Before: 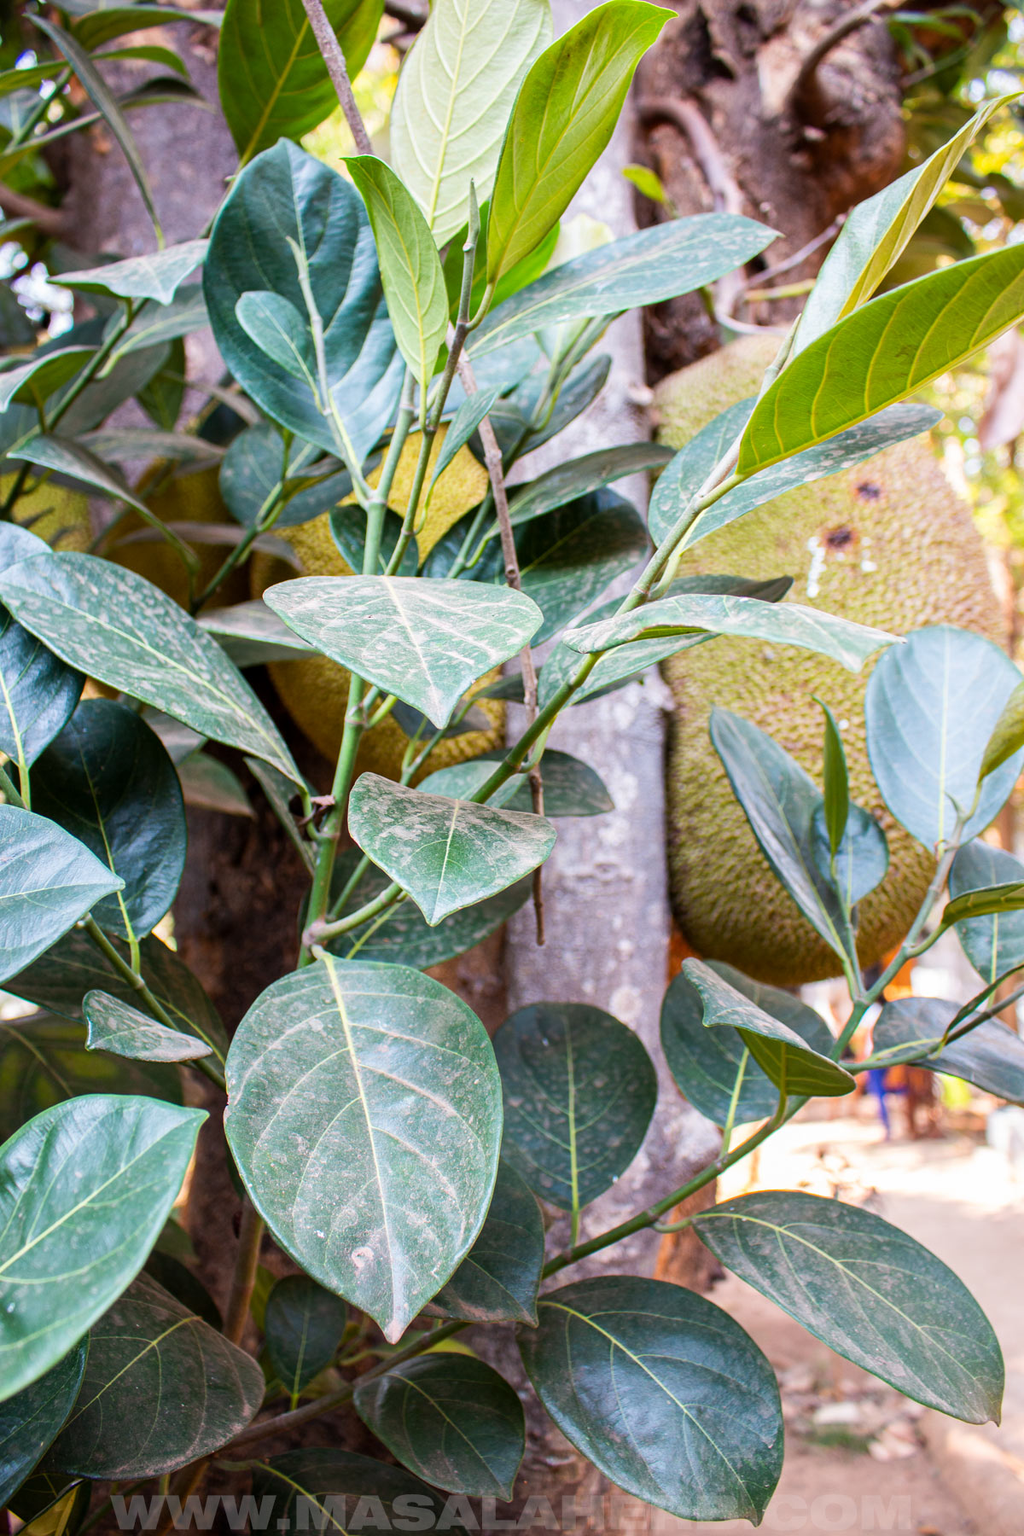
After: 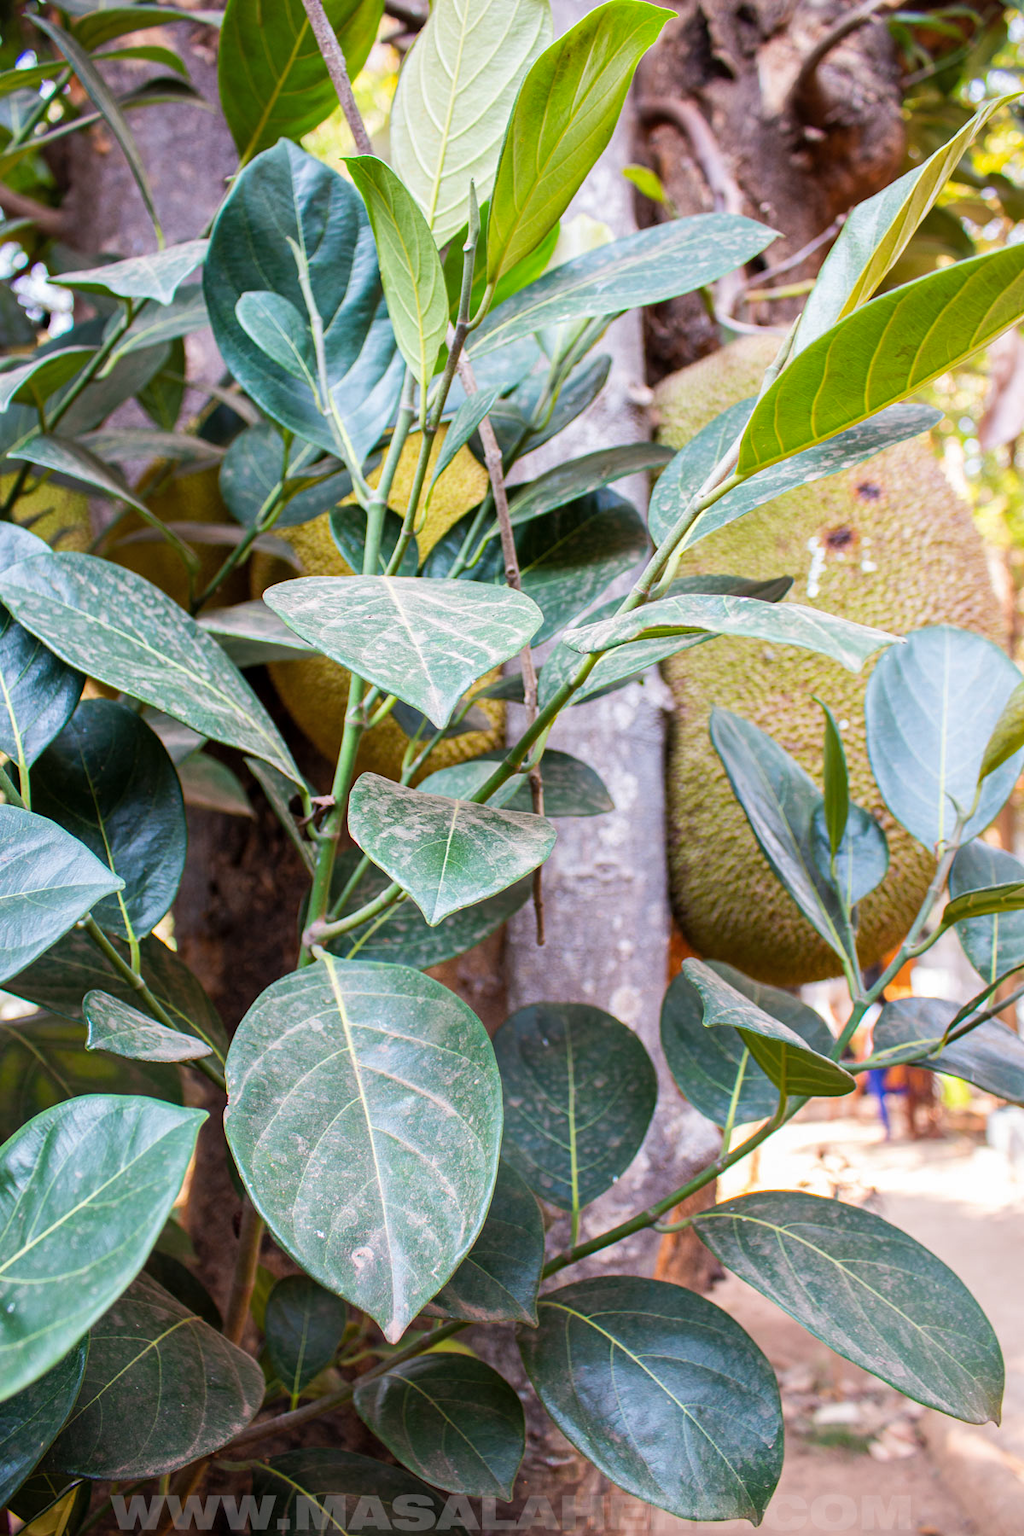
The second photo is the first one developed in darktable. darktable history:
shadows and highlights: shadows 25.2, highlights -23.2
